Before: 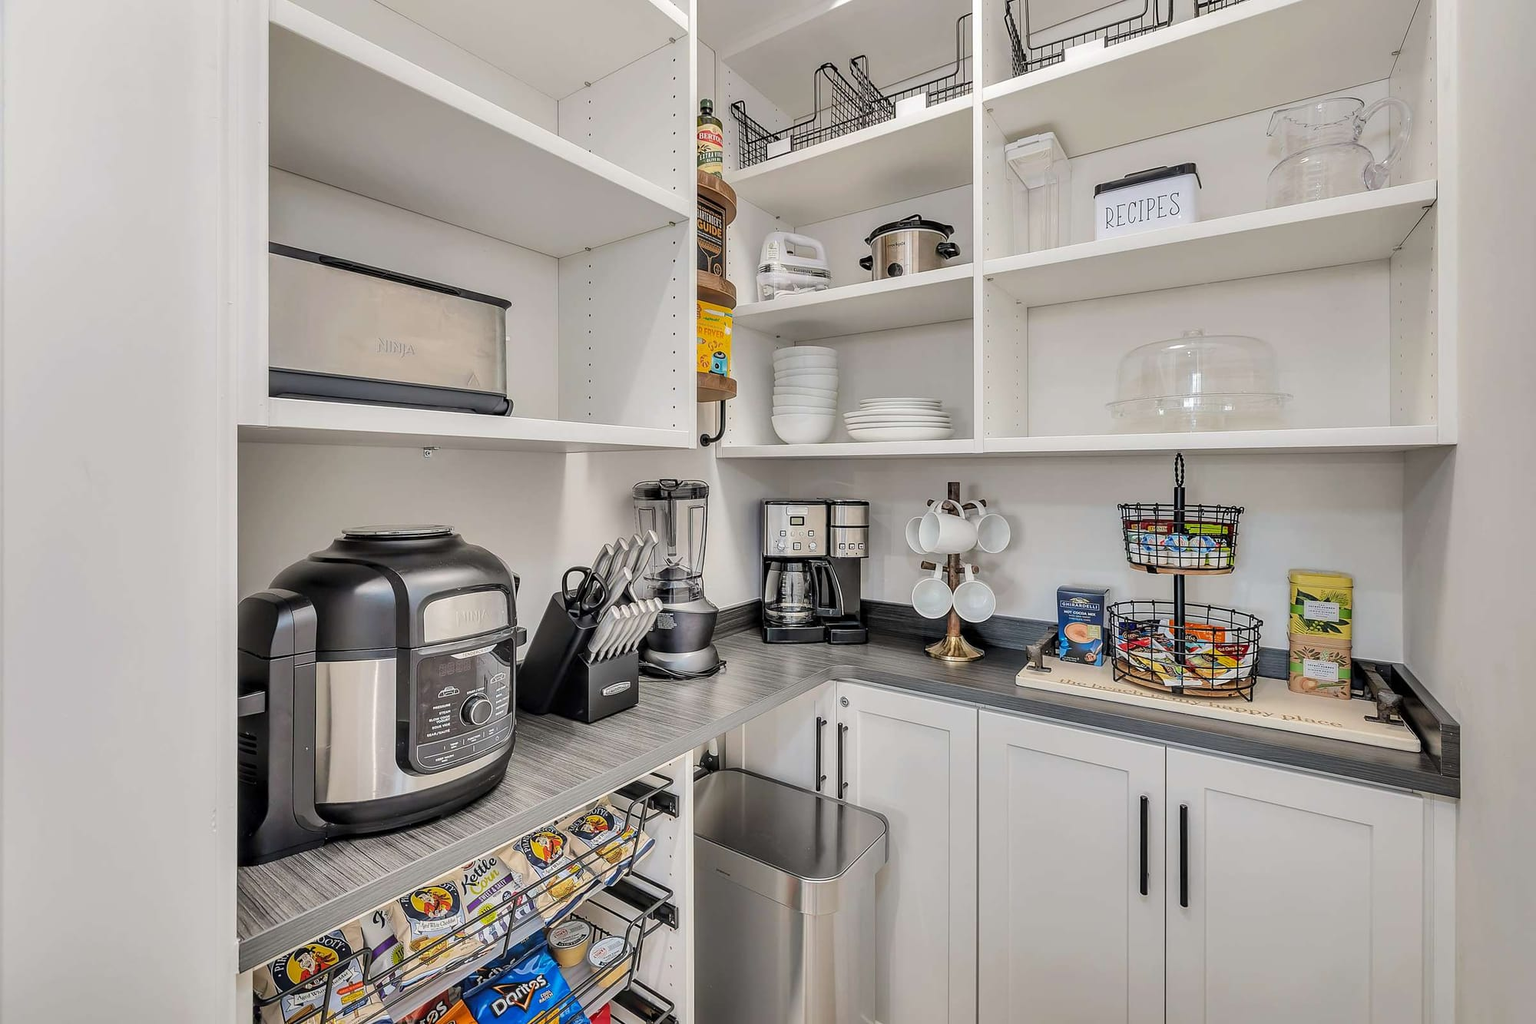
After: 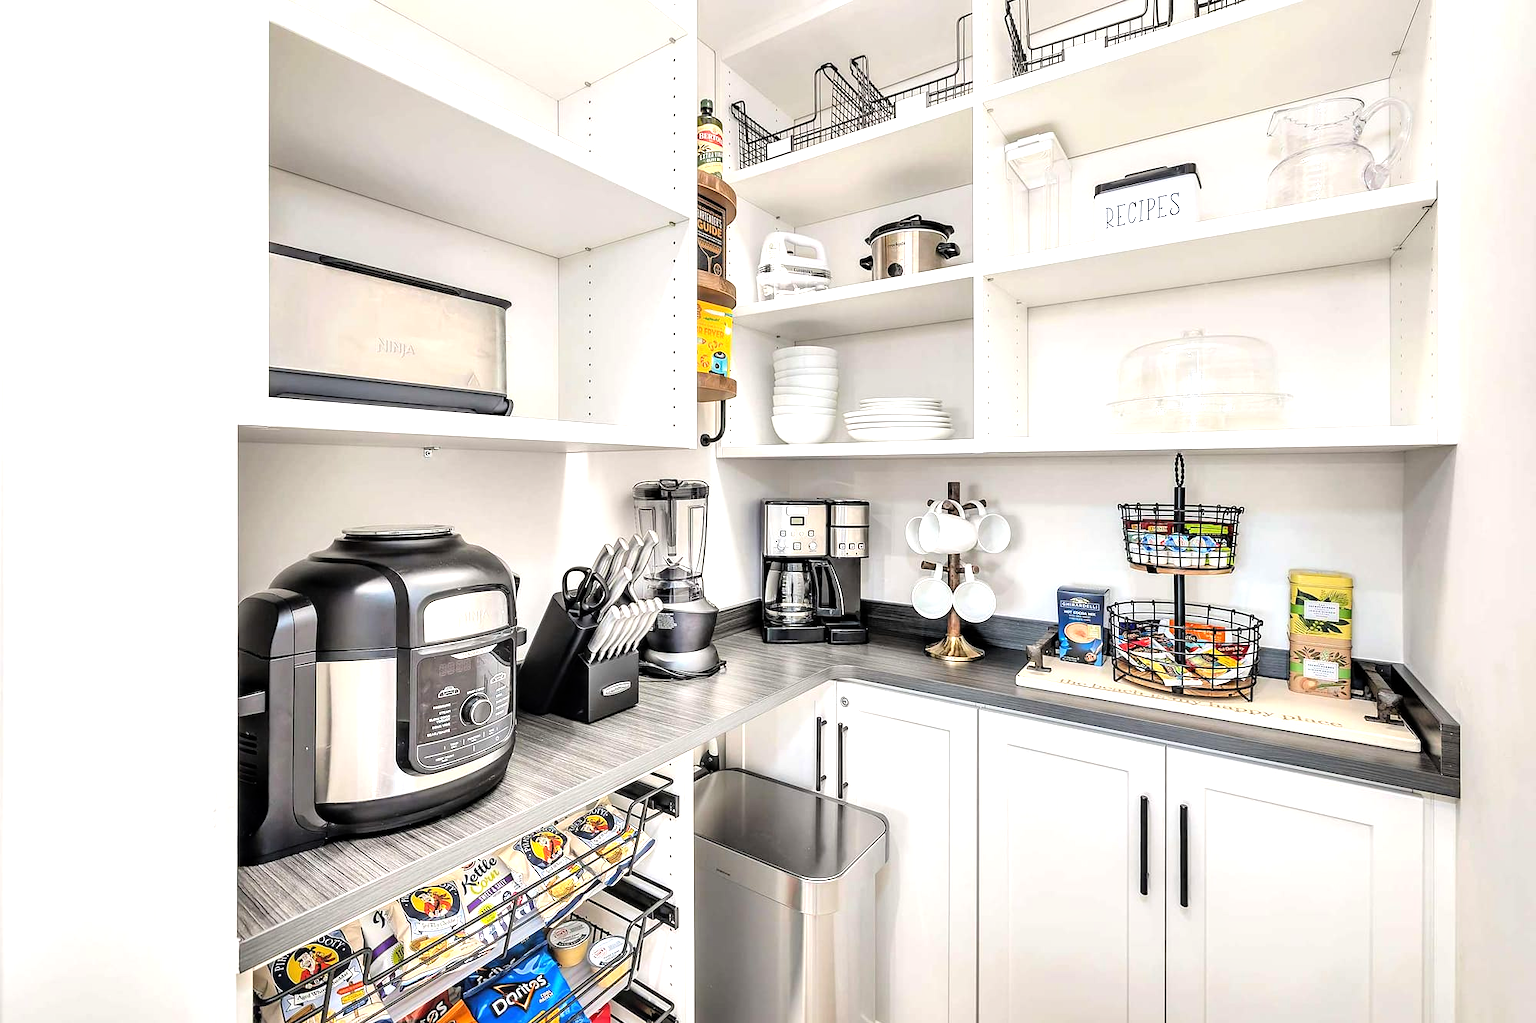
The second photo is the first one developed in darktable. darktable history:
tone equalizer: -8 EV -1.1 EV, -7 EV -1.01 EV, -6 EV -0.892 EV, -5 EV -0.566 EV, -3 EV 0.589 EV, -2 EV 0.845 EV, -1 EV 0.991 EV, +0 EV 1.08 EV
